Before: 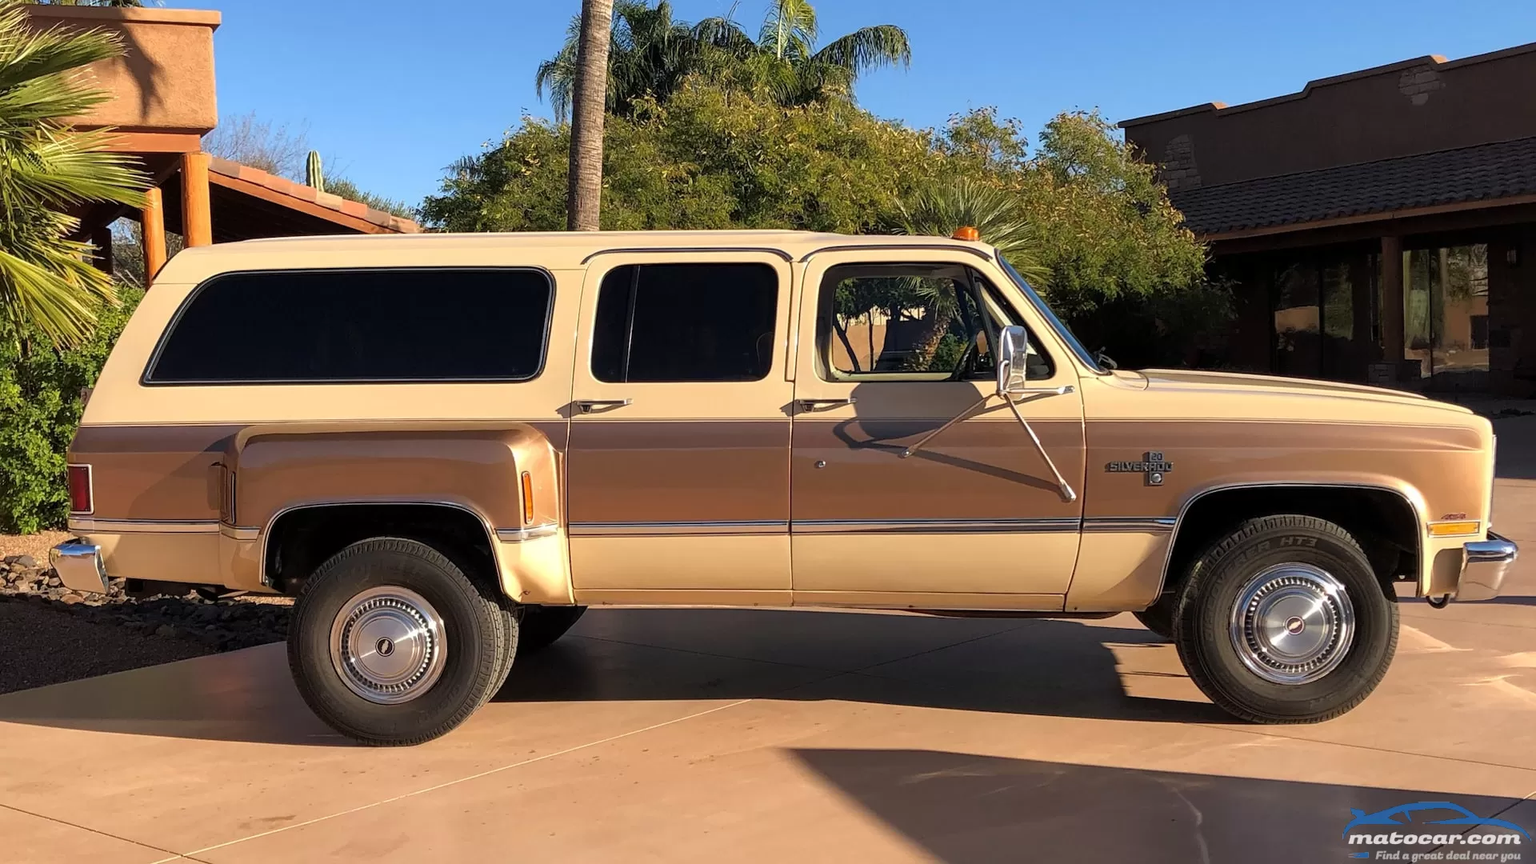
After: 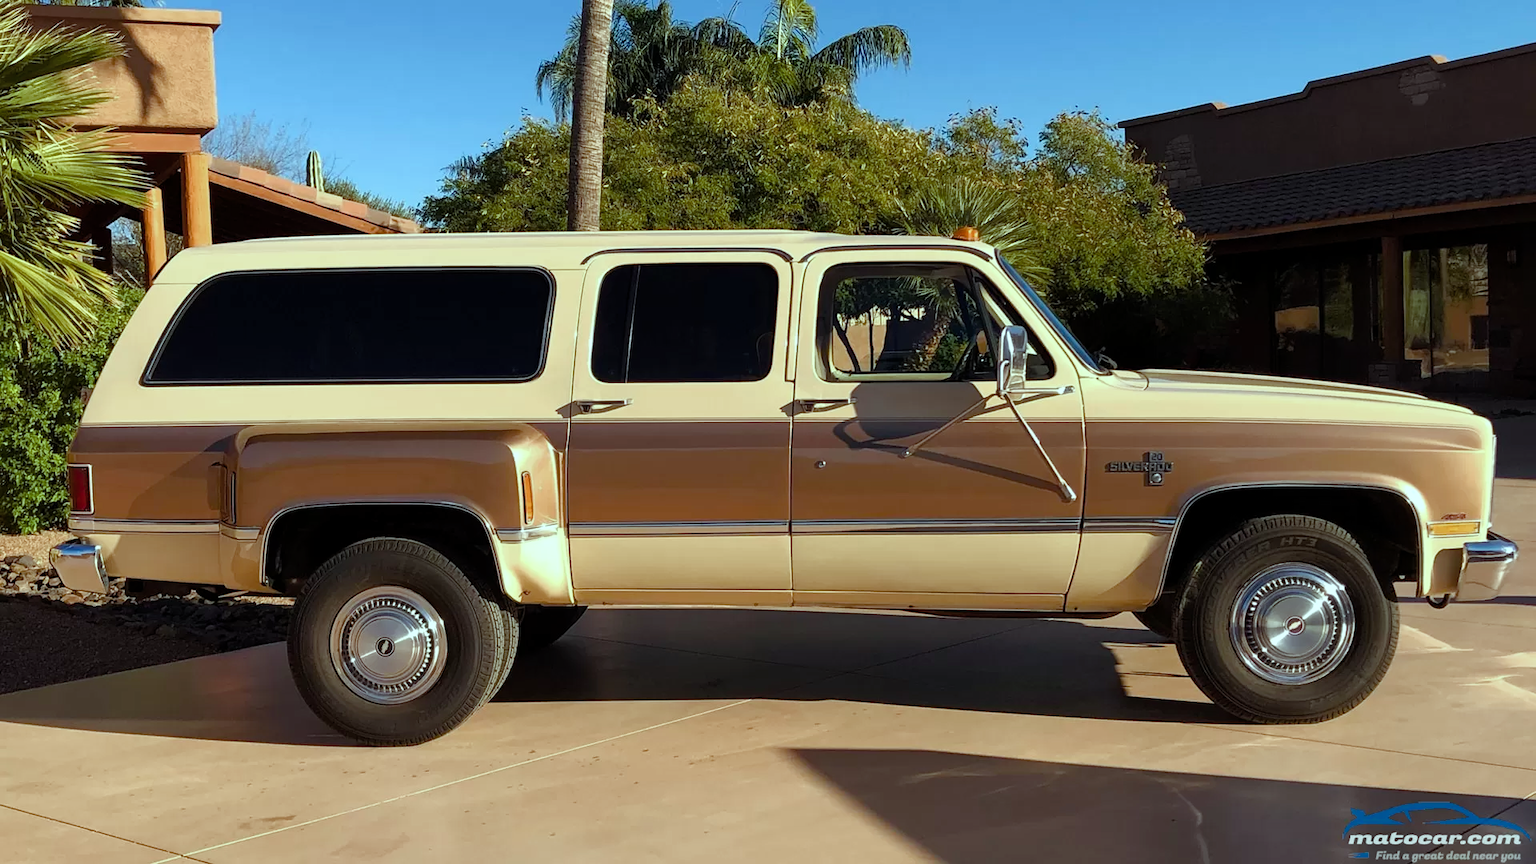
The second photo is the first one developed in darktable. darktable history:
color balance rgb: power › luminance -9.238%, highlights gain › chroma 4.002%, highlights gain › hue 201.14°, perceptual saturation grading › global saturation 20%, perceptual saturation grading › highlights -25.666%, perceptual saturation grading › shadows 50.126%
contrast brightness saturation: saturation -0.156
